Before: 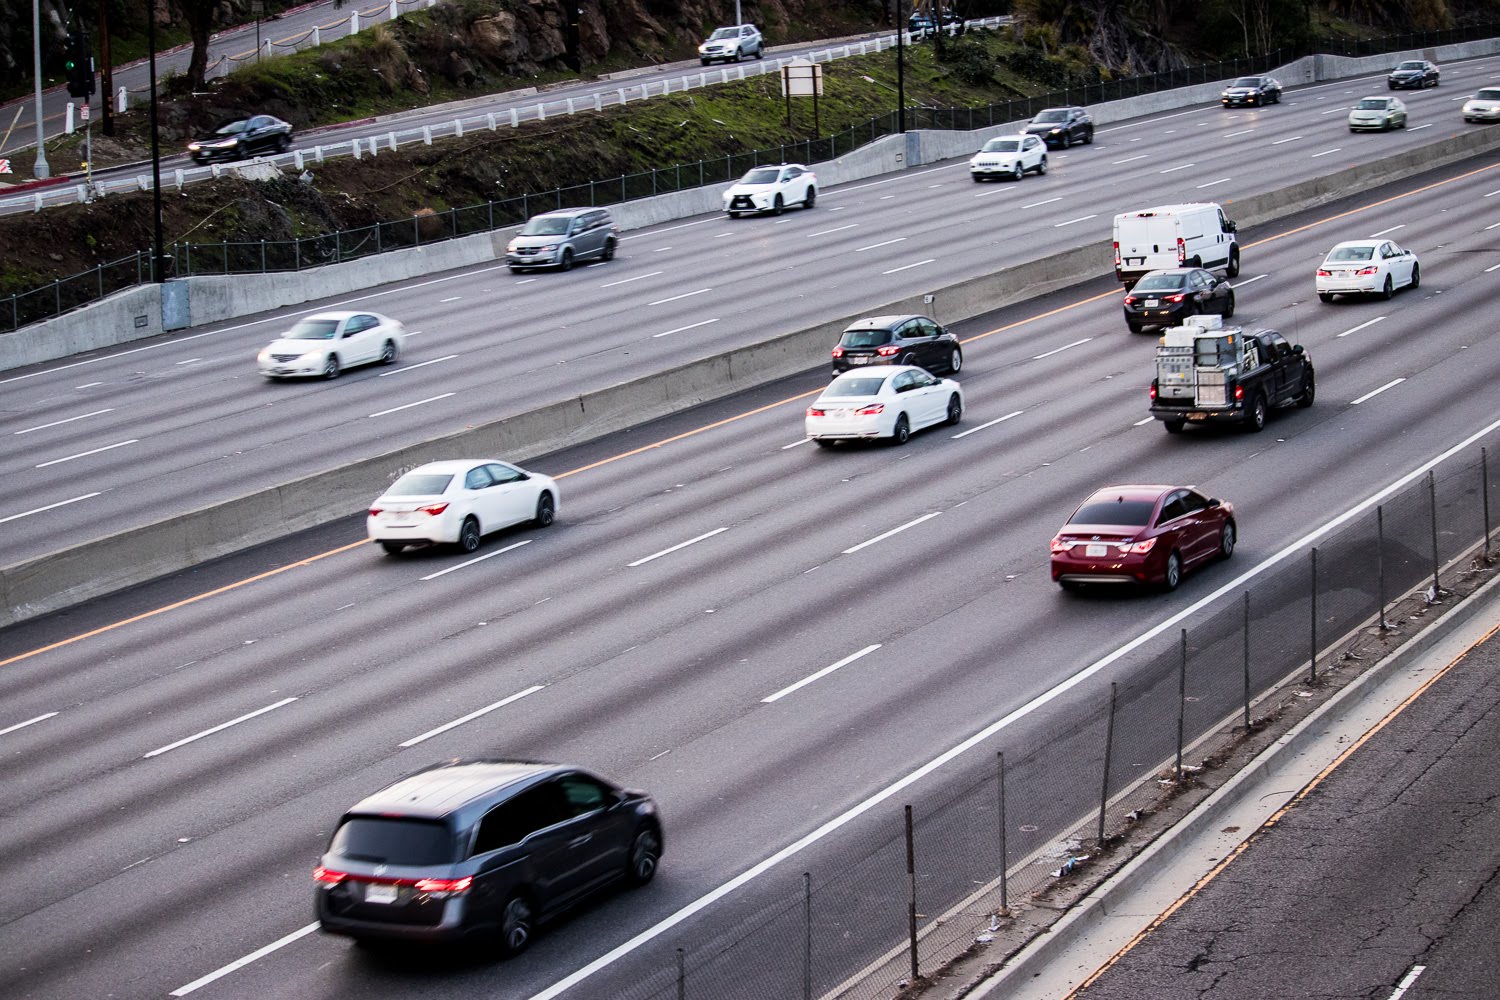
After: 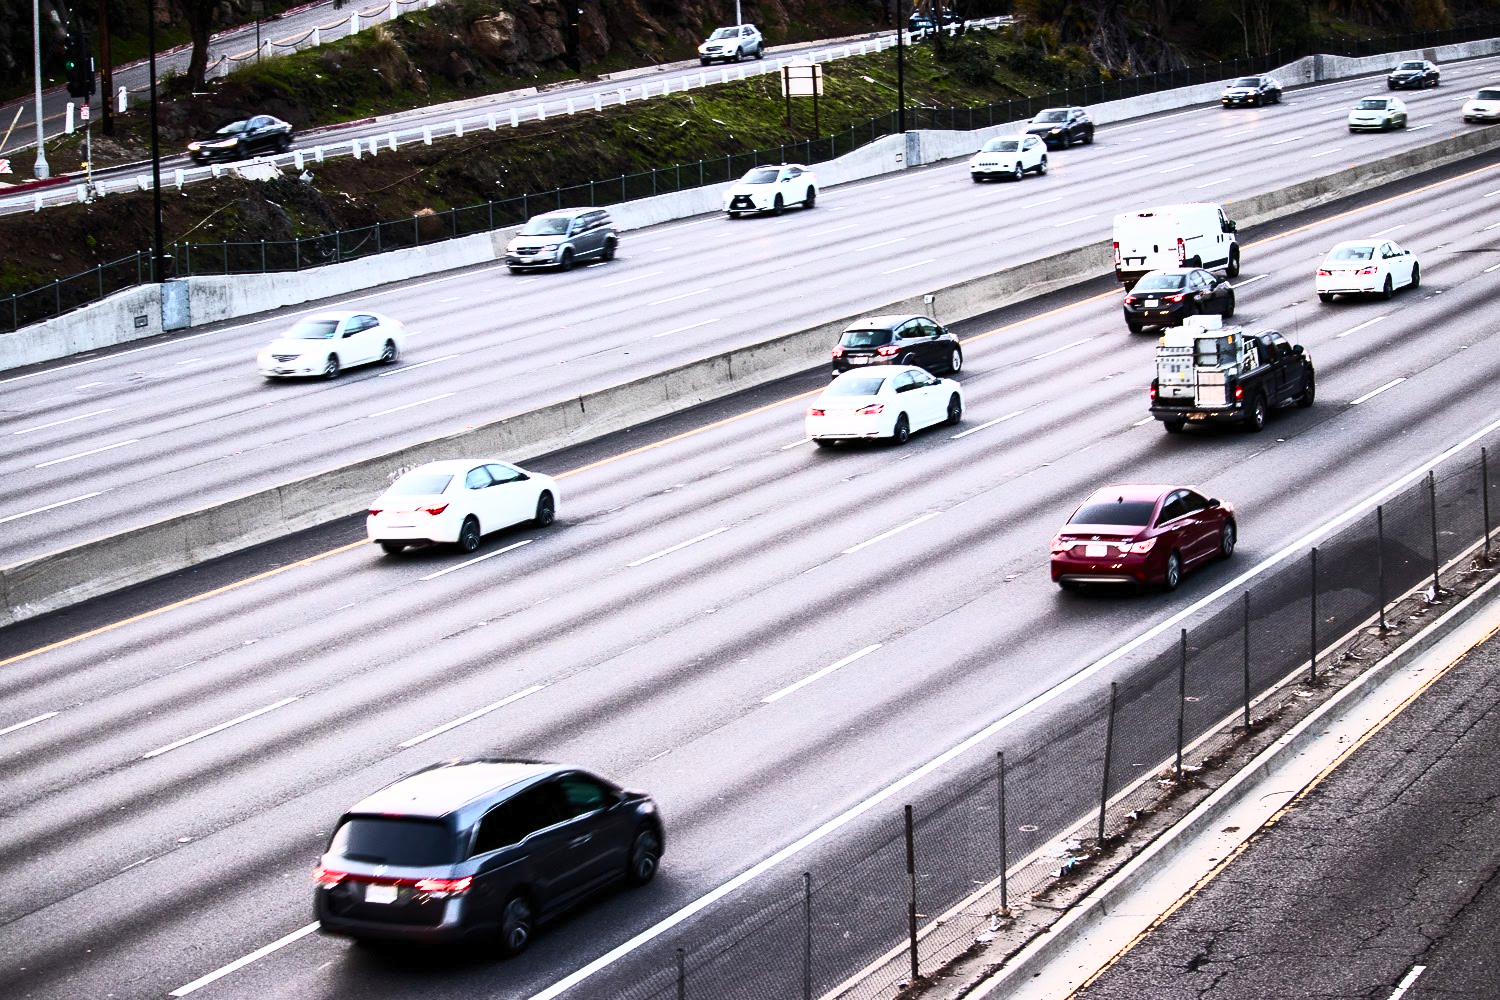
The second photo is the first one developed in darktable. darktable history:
contrast brightness saturation: contrast 0.615, brightness 0.35, saturation 0.148
